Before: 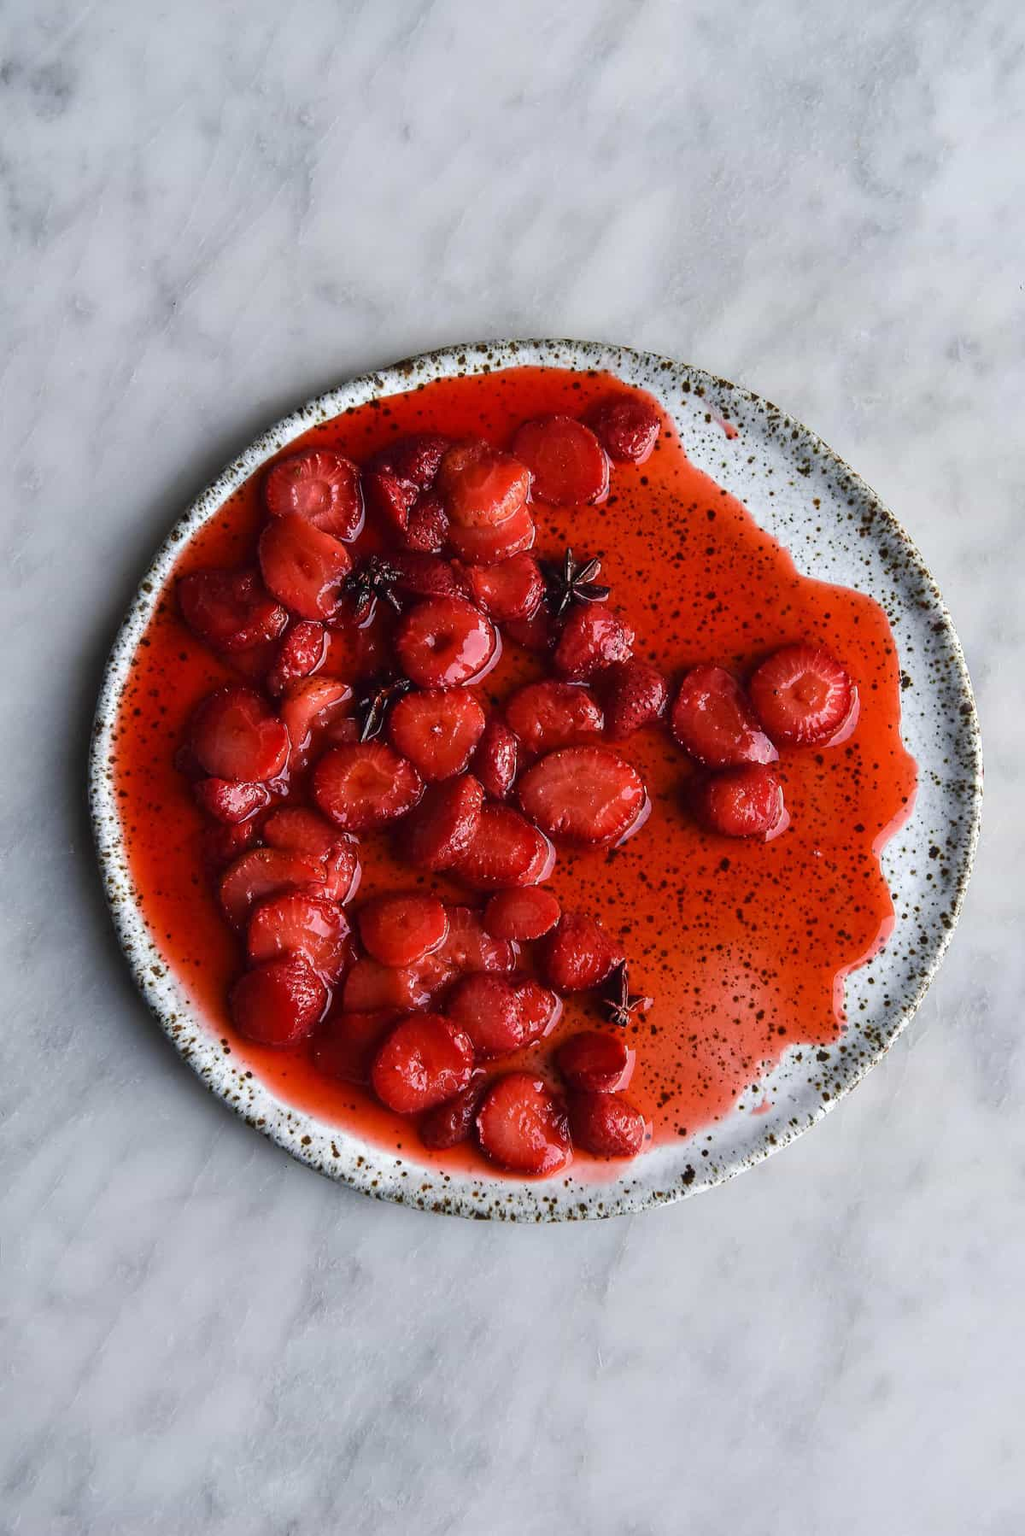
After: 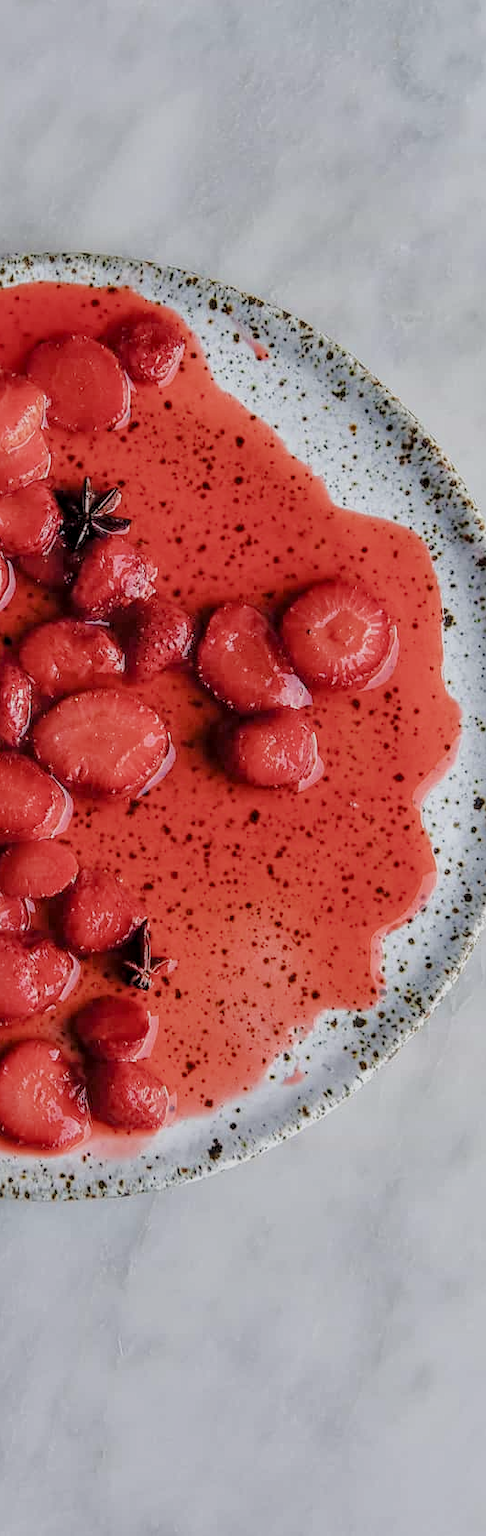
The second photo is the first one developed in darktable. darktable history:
exposure: exposure 0.913 EV, compensate exposure bias true, compensate highlight preservation false
filmic rgb: black relative exposure -7.65 EV, white relative exposure 4.56 EV, hardness 3.61, color science v4 (2020)
crop: left 47.627%, top 6.75%, right 8.081%
tone equalizer: -8 EV -0.004 EV, -7 EV 0.026 EV, -6 EV -0.008 EV, -5 EV 0.007 EV, -4 EV -0.035 EV, -3 EV -0.234 EV, -2 EV -0.658 EV, -1 EV -1.01 EV, +0 EV -0.964 EV, edges refinement/feathering 500, mask exposure compensation -1.57 EV, preserve details no
local contrast: on, module defaults
sharpen: amount 0.206
